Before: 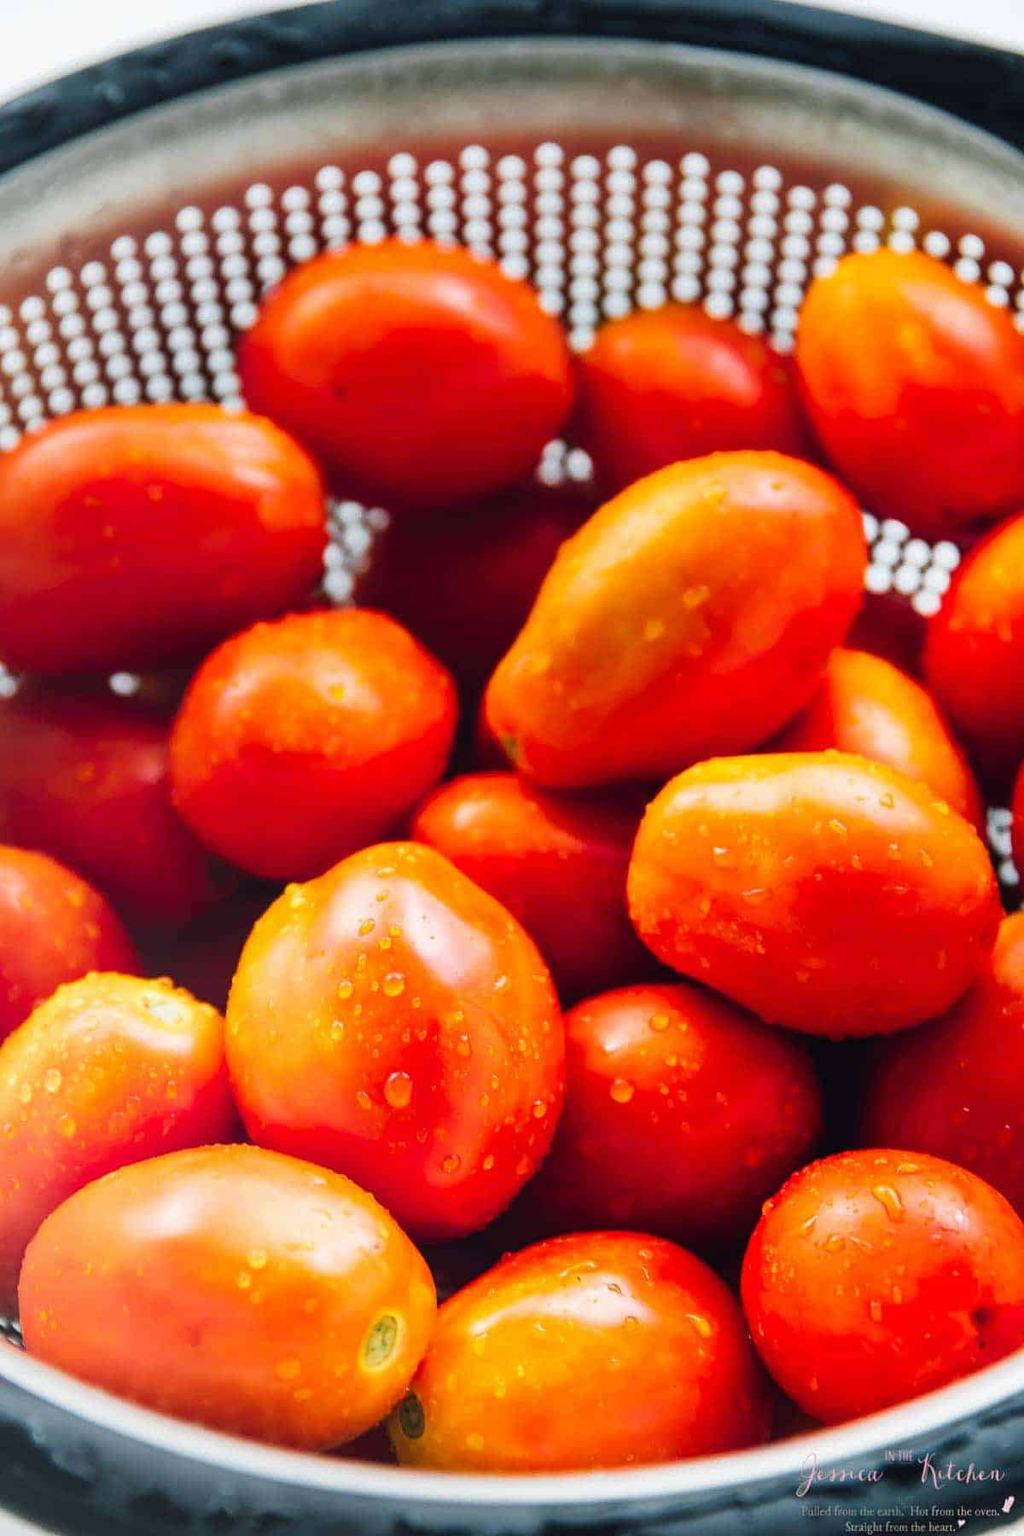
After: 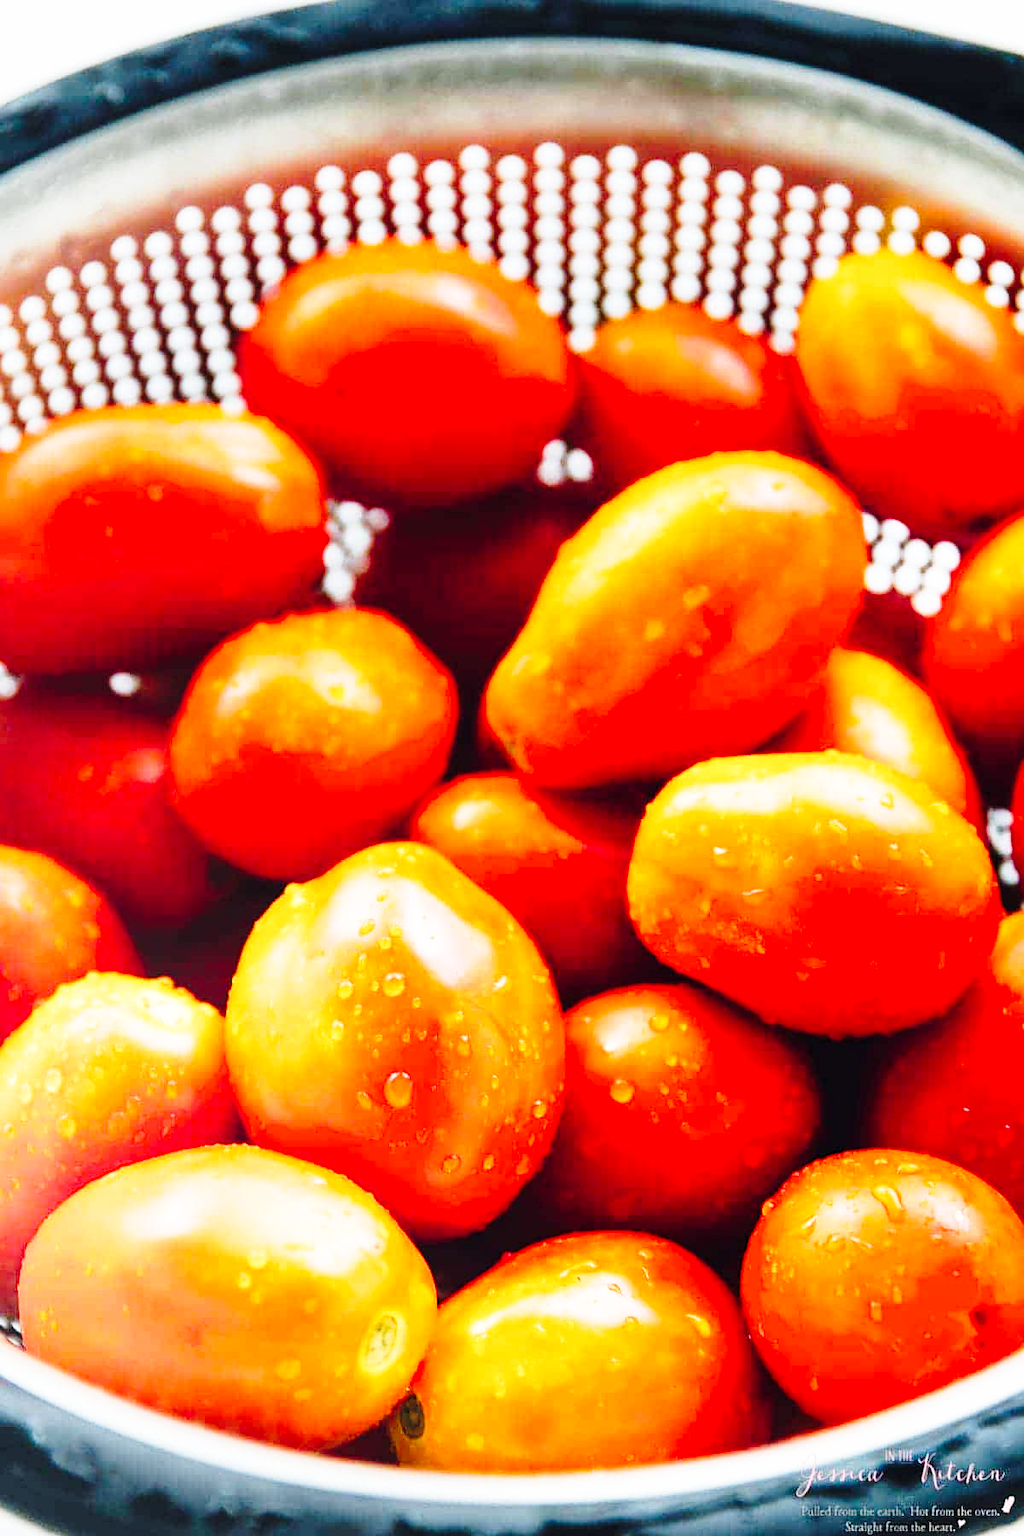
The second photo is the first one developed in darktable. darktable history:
base curve: curves: ch0 [(0, 0) (0.028, 0.03) (0.105, 0.232) (0.387, 0.748) (0.754, 0.968) (1, 1)], preserve colors none
sharpen: amount 0.201
